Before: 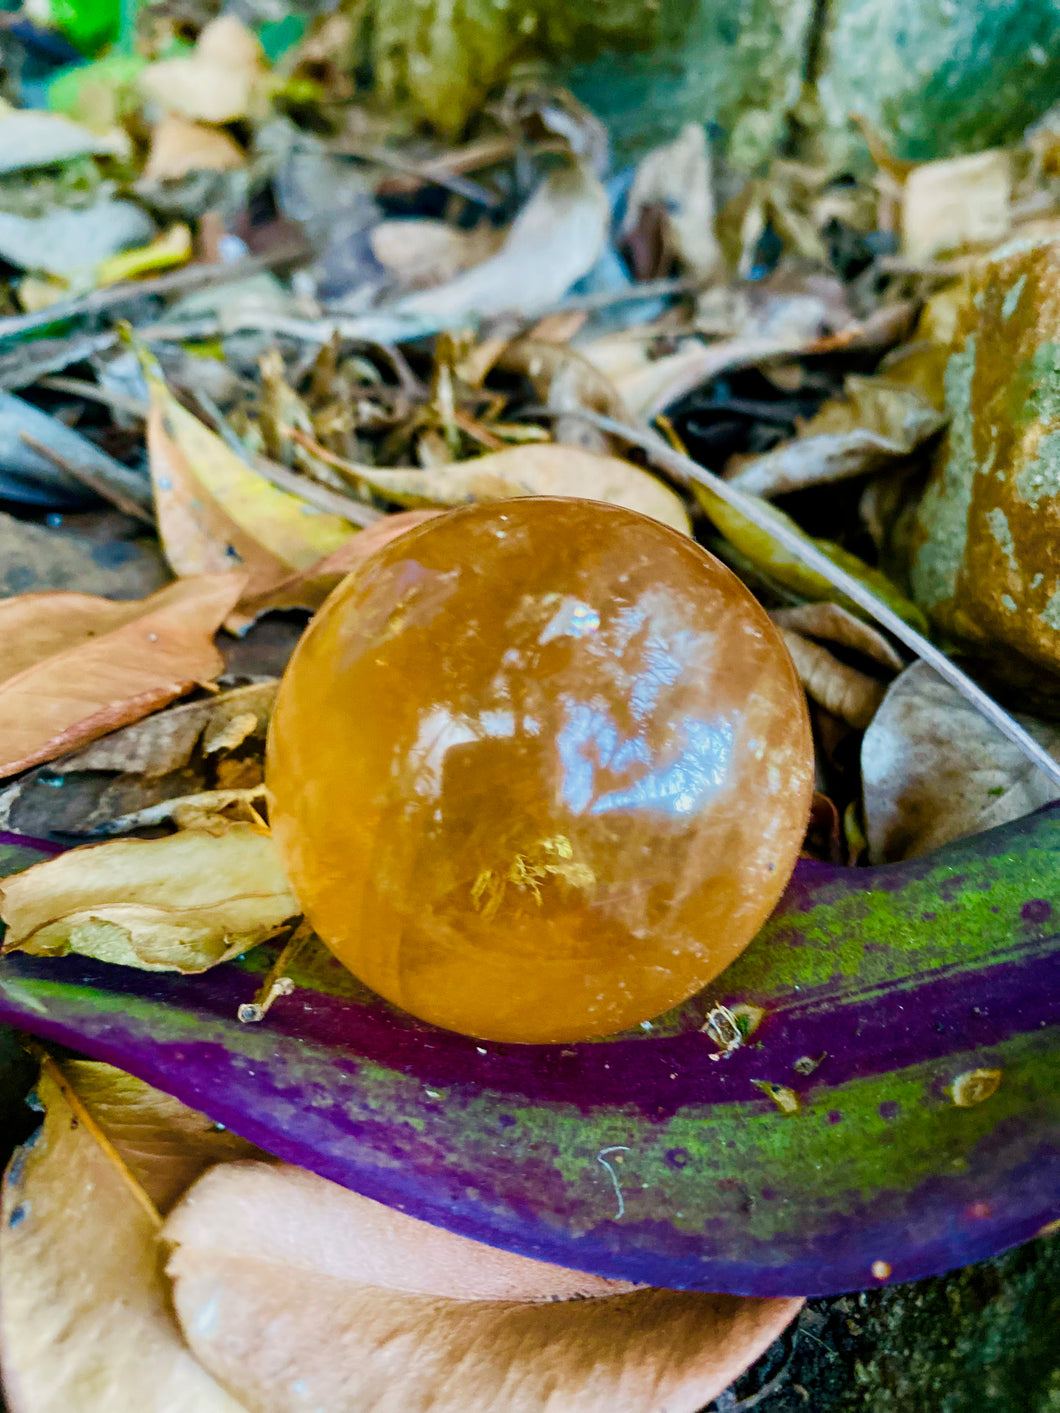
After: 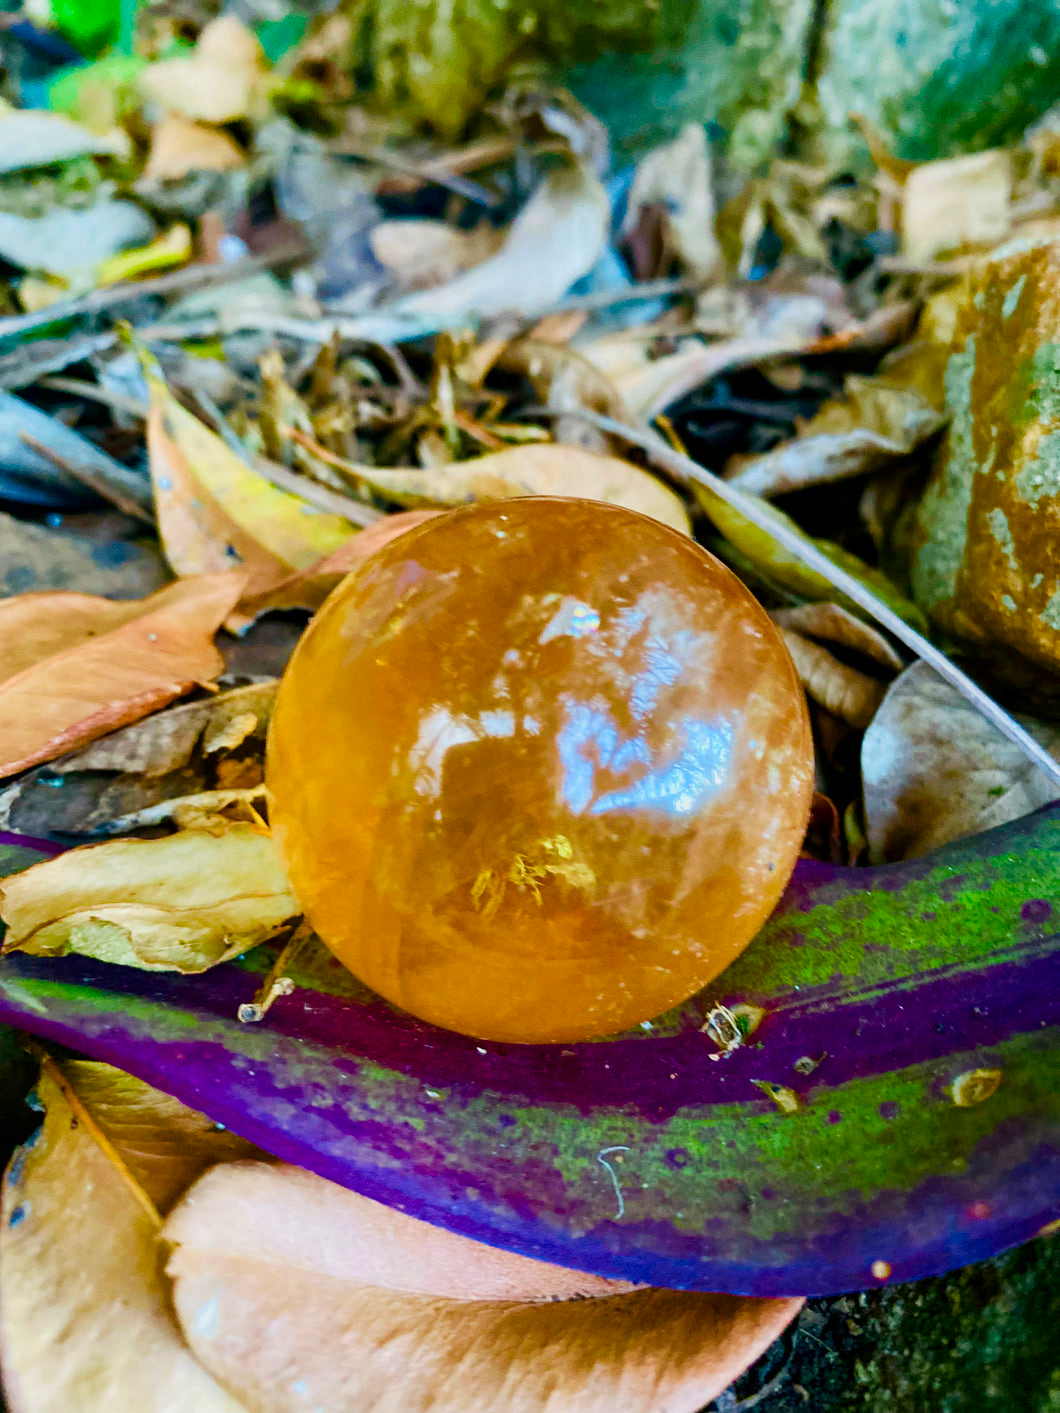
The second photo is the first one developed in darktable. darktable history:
contrast brightness saturation: contrast 0.093, saturation 0.284
